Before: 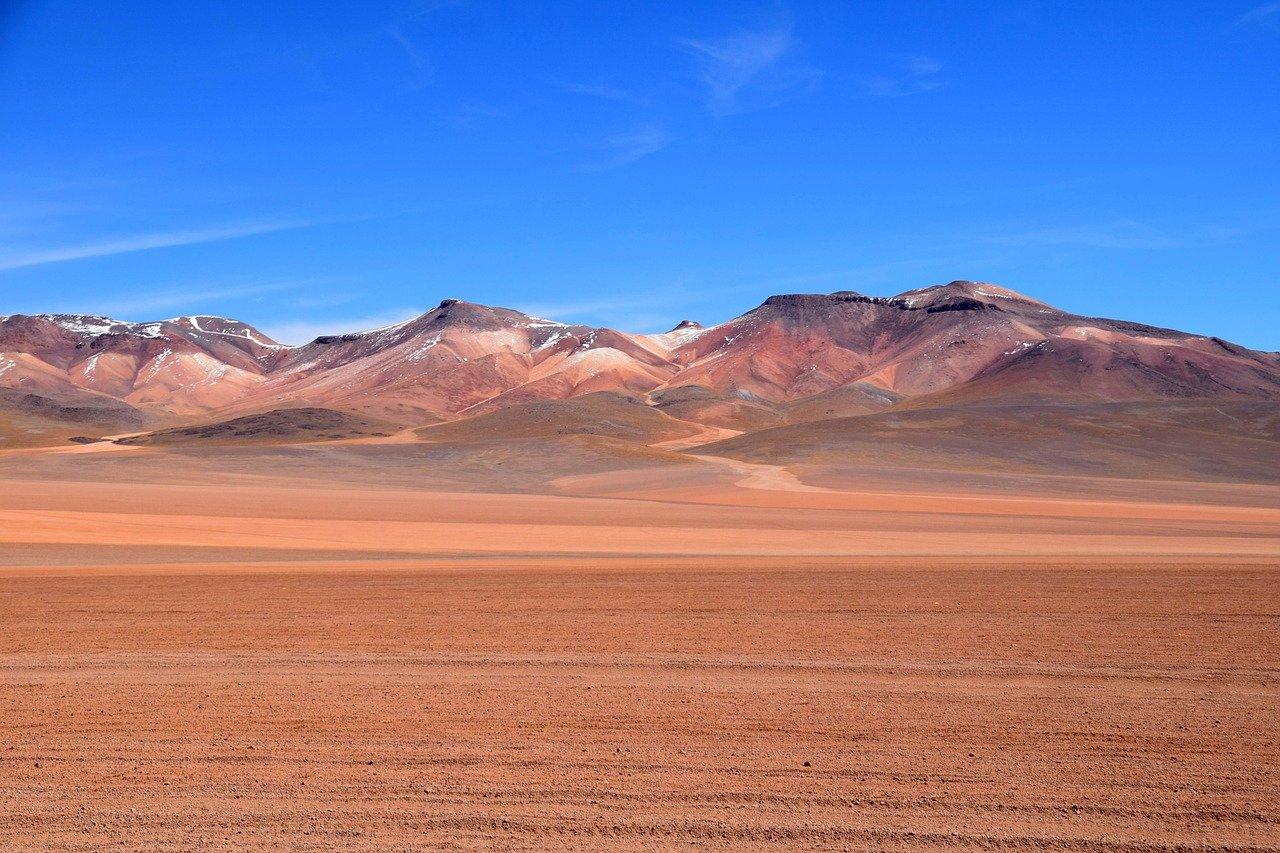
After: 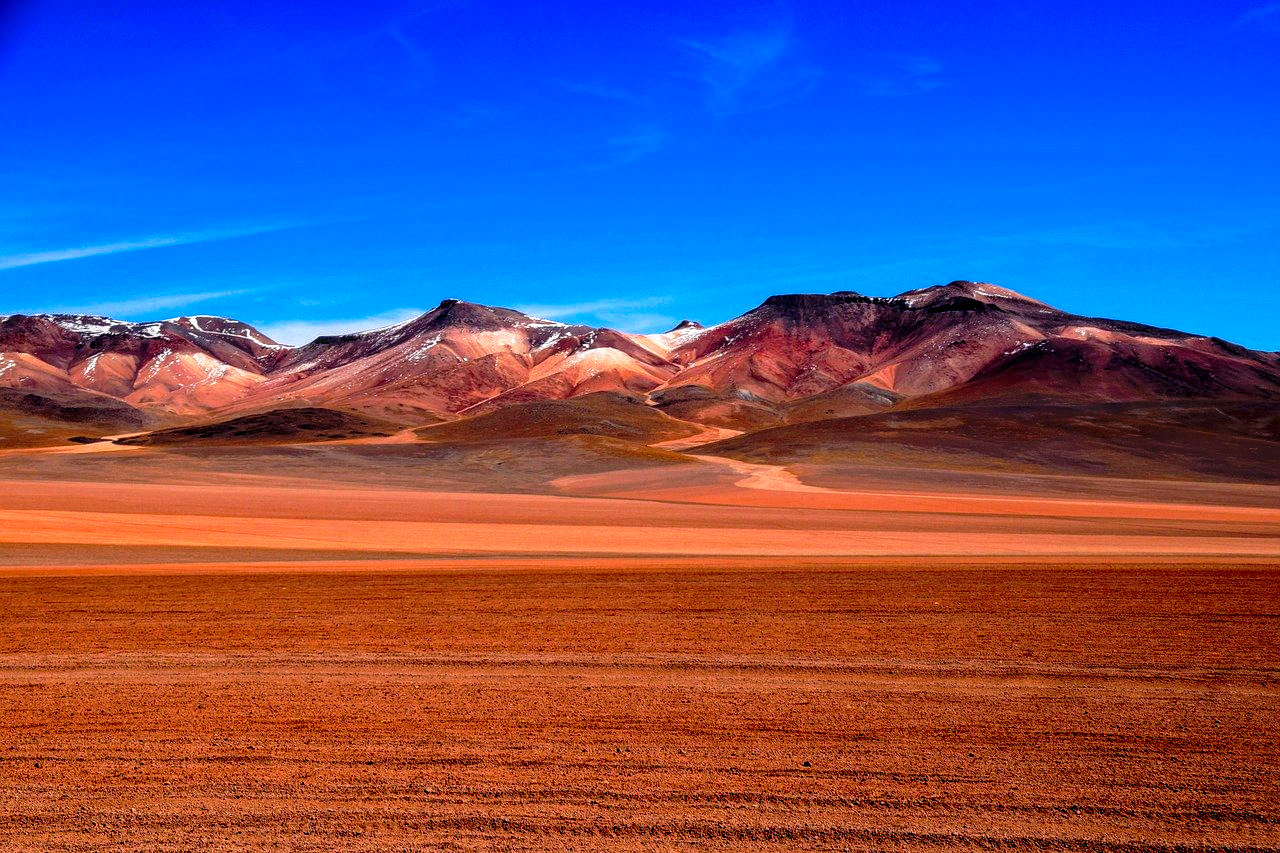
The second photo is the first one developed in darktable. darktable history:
exposure: black level correction 0.002, exposure -0.102 EV, compensate highlight preservation false
tone curve: curves: ch0 [(0, 0) (0.003, 0.008) (0.011, 0.008) (0.025, 0.008) (0.044, 0.008) (0.069, 0.006) (0.1, 0.006) (0.136, 0.006) (0.177, 0.008) (0.224, 0.012) (0.277, 0.026) (0.335, 0.083) (0.399, 0.165) (0.468, 0.292) (0.543, 0.416) (0.623, 0.535) (0.709, 0.692) (0.801, 0.853) (0.898, 0.981) (1, 1)], preserve colors none
local contrast: on, module defaults
